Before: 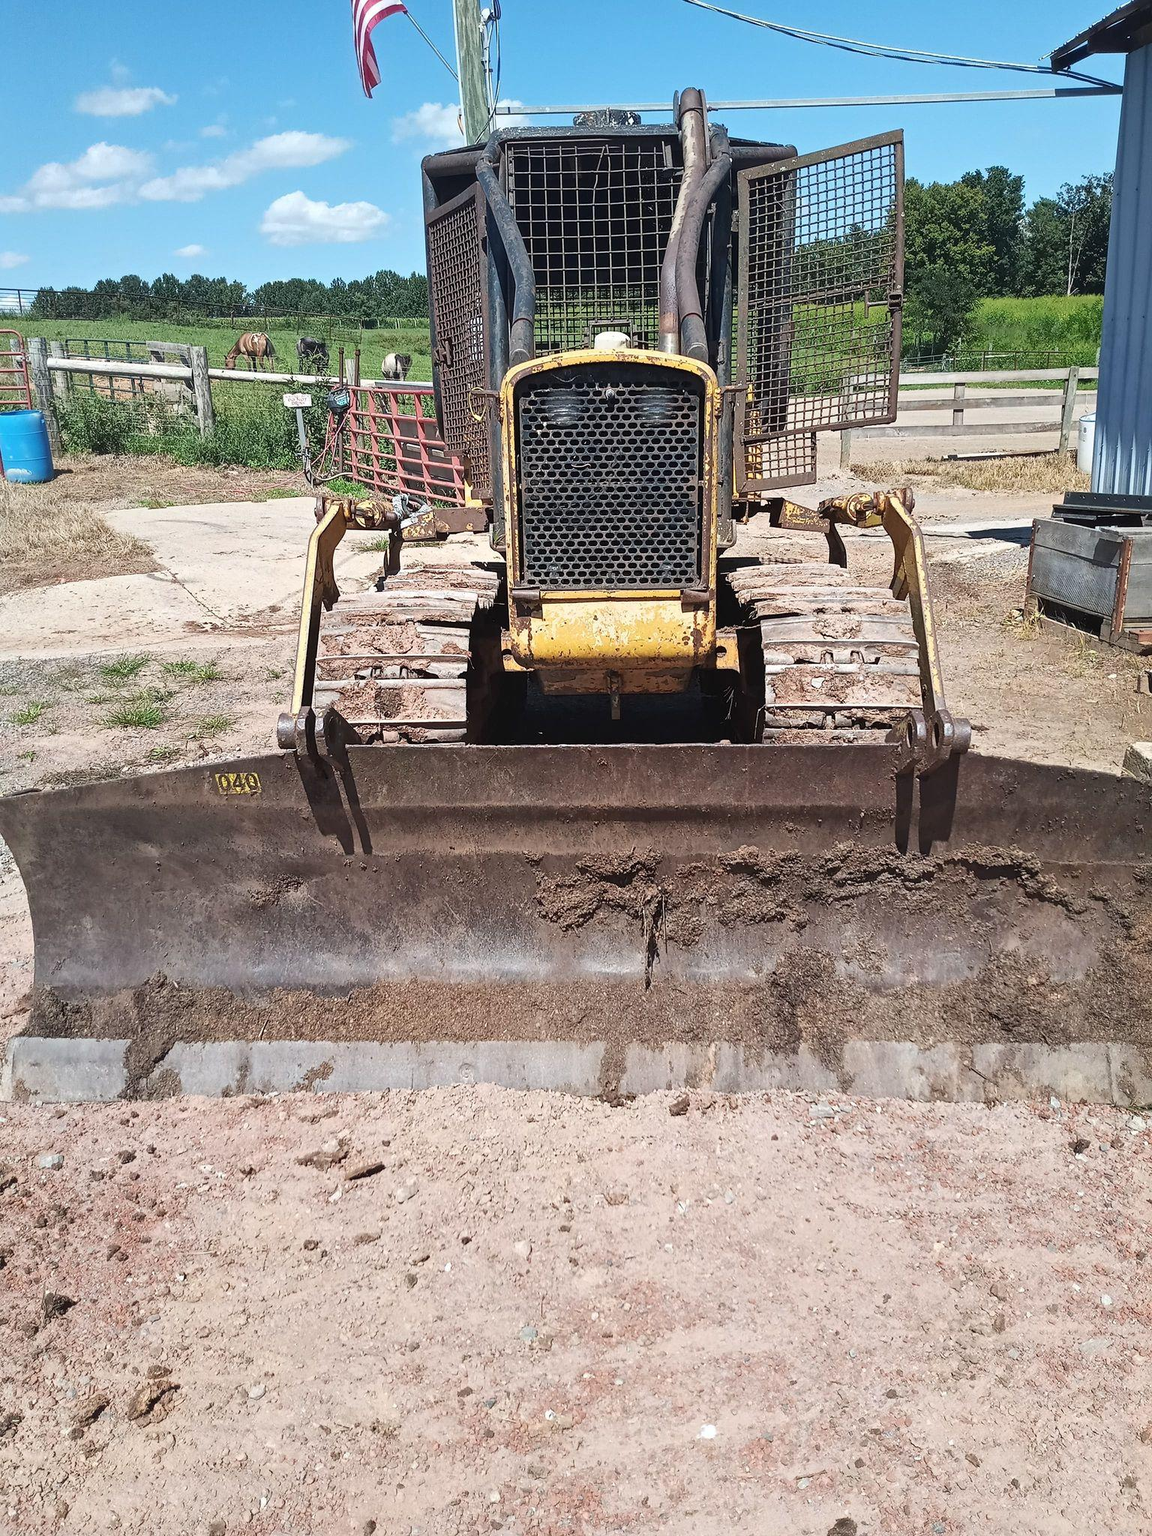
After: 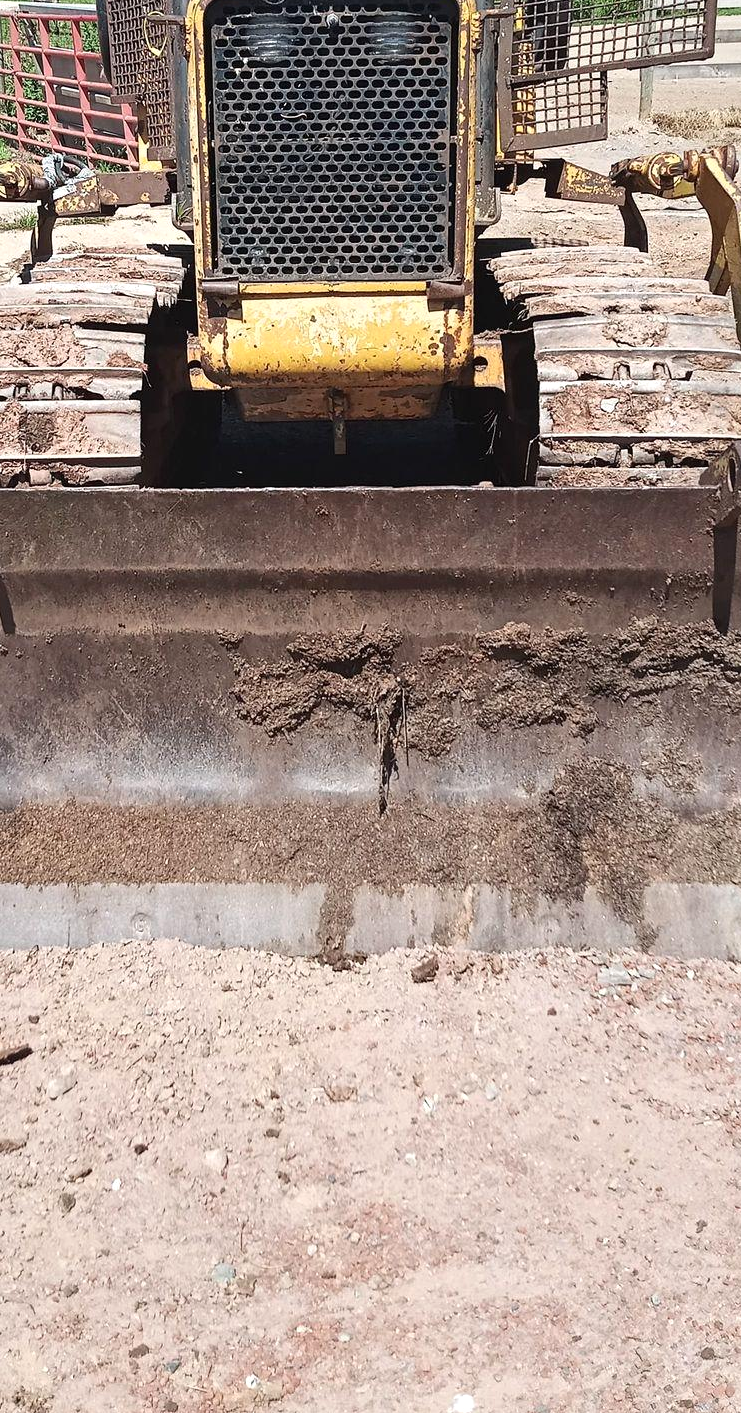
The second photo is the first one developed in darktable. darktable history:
exposure: exposure 0.132 EV, compensate highlight preservation false
crop: left 31.323%, top 24.671%, right 20.404%, bottom 6.295%
contrast brightness saturation: contrast 0.046
